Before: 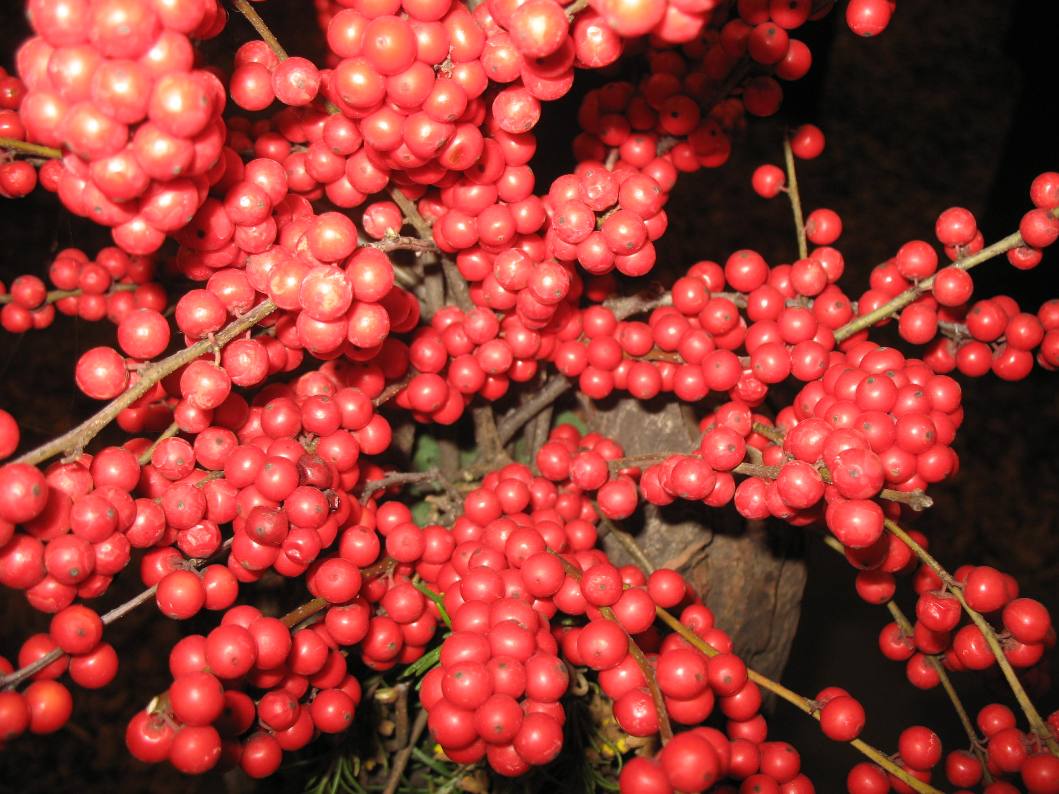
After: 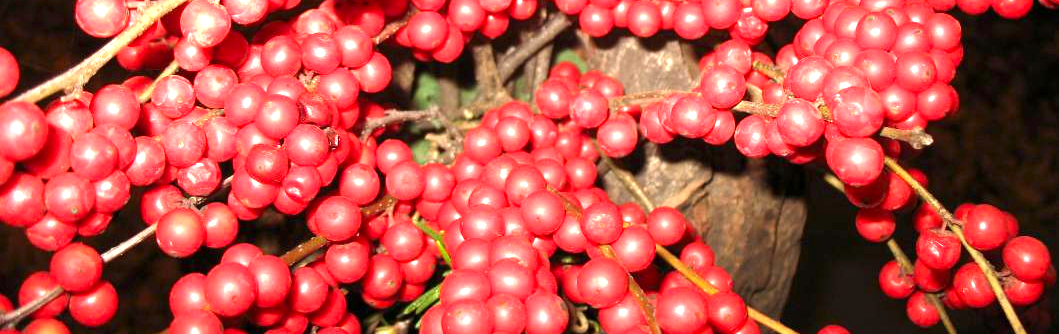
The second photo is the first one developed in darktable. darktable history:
crop: top 45.66%, bottom 12.232%
contrast brightness saturation: brightness -0.086
exposure: black level correction 0.001, exposure 1.32 EV, compensate highlight preservation false
